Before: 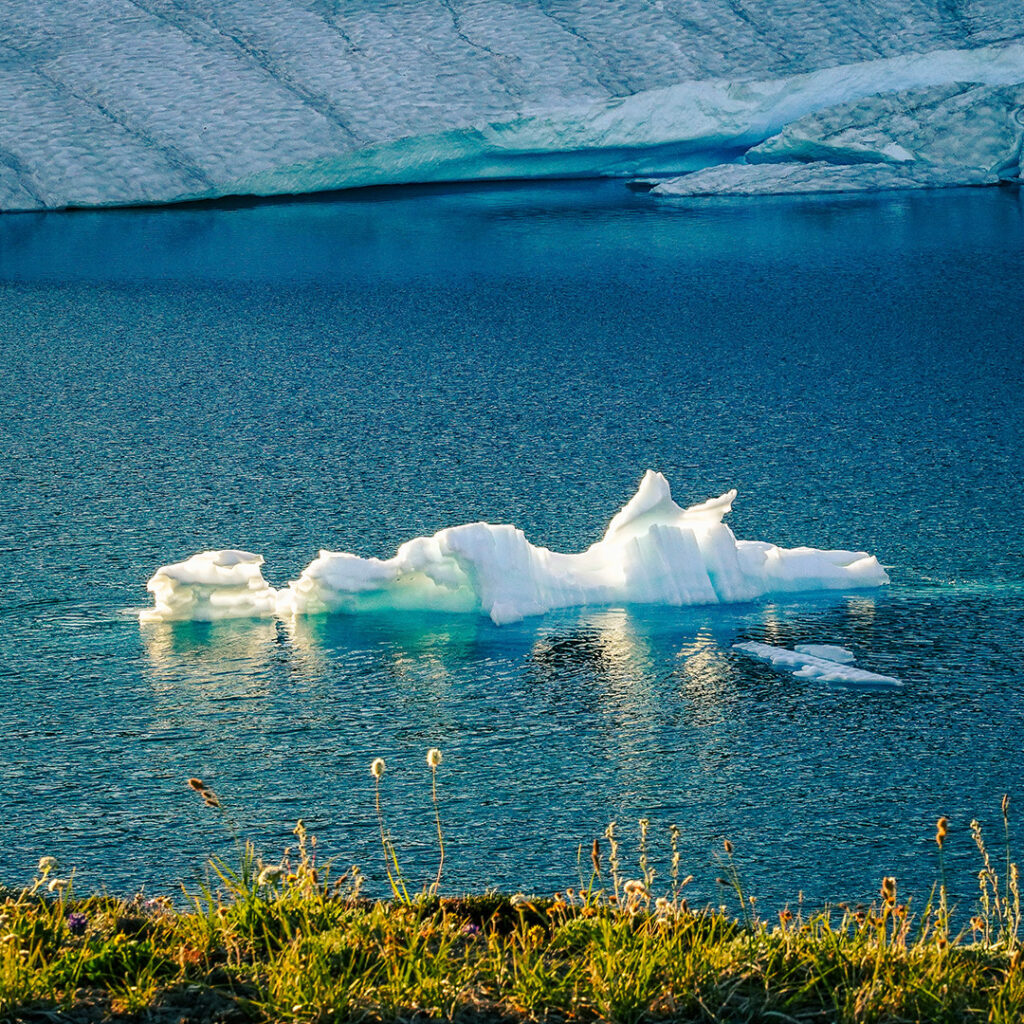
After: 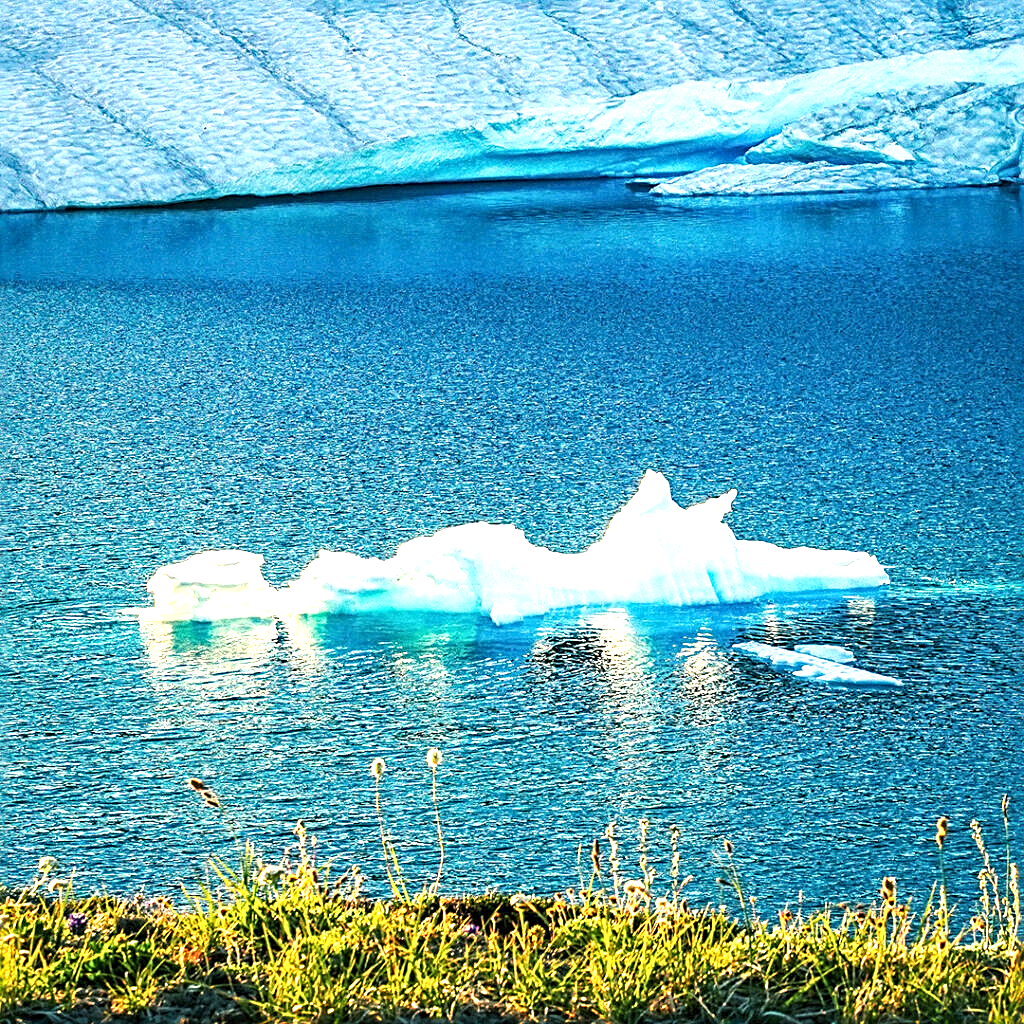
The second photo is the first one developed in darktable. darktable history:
local contrast: highlights 100%, shadows 100%, detail 120%, midtone range 0.2
sharpen: radius 3.119
exposure: black level correction 0, exposure 1.45 EV, compensate exposure bias true, compensate highlight preservation false
